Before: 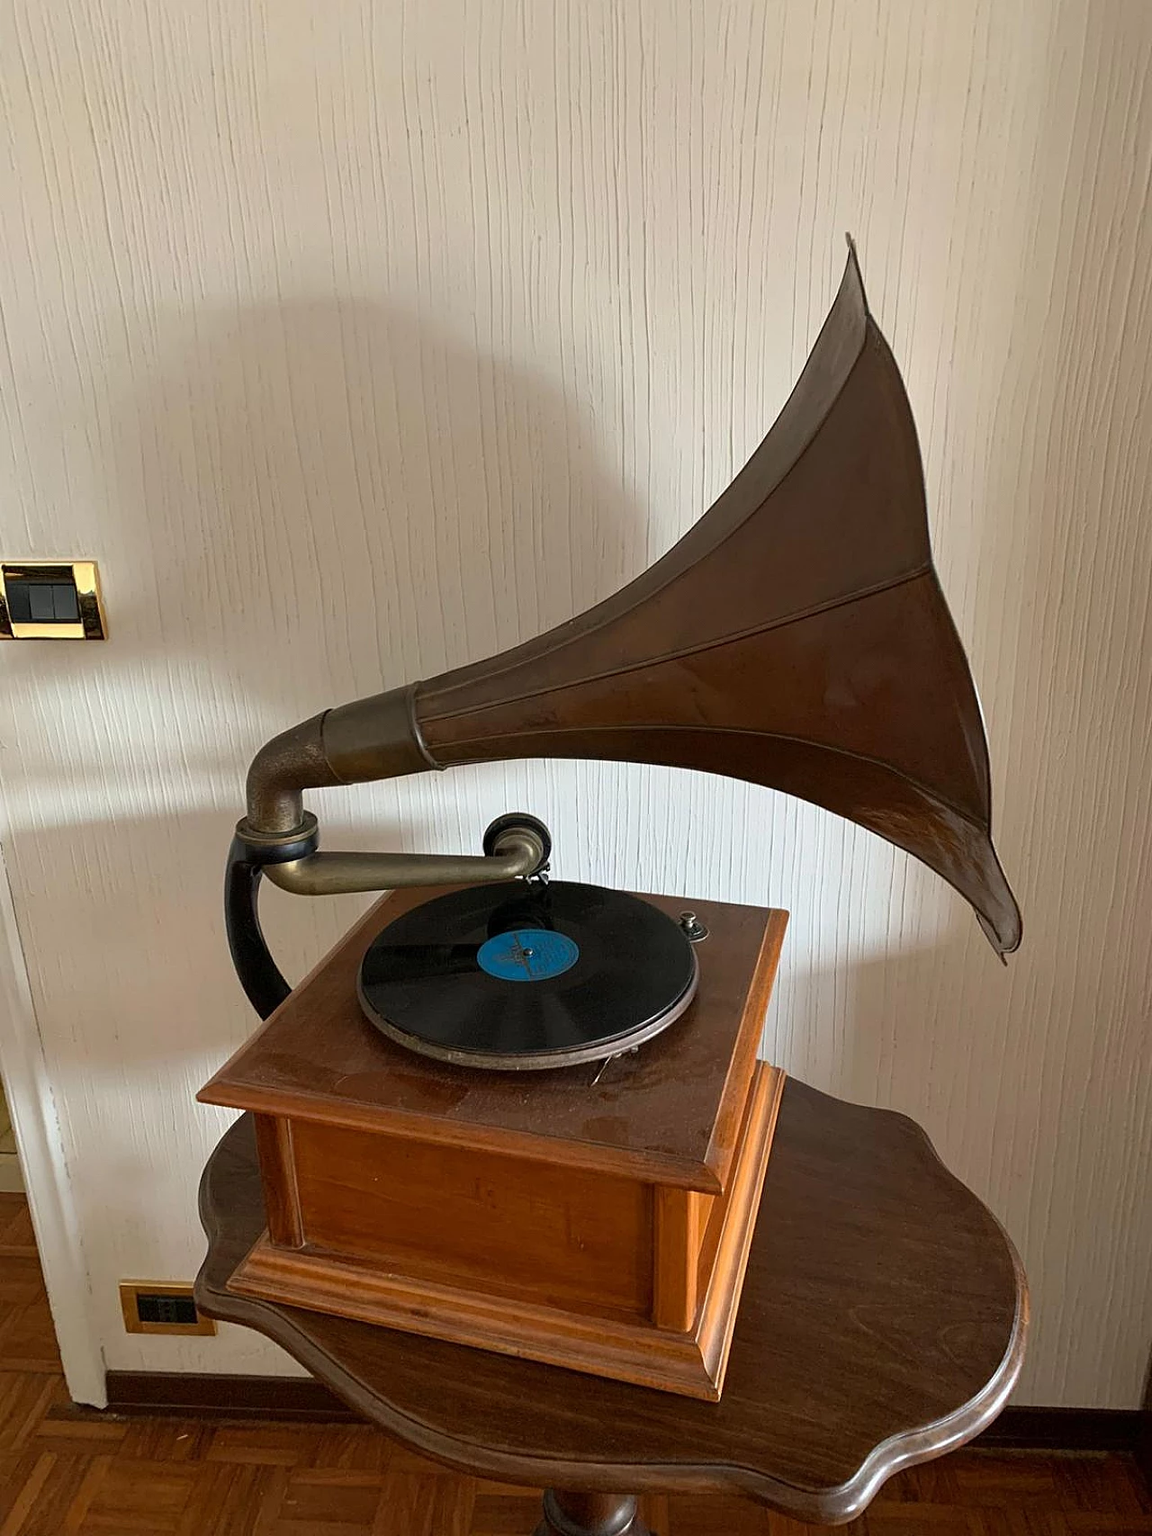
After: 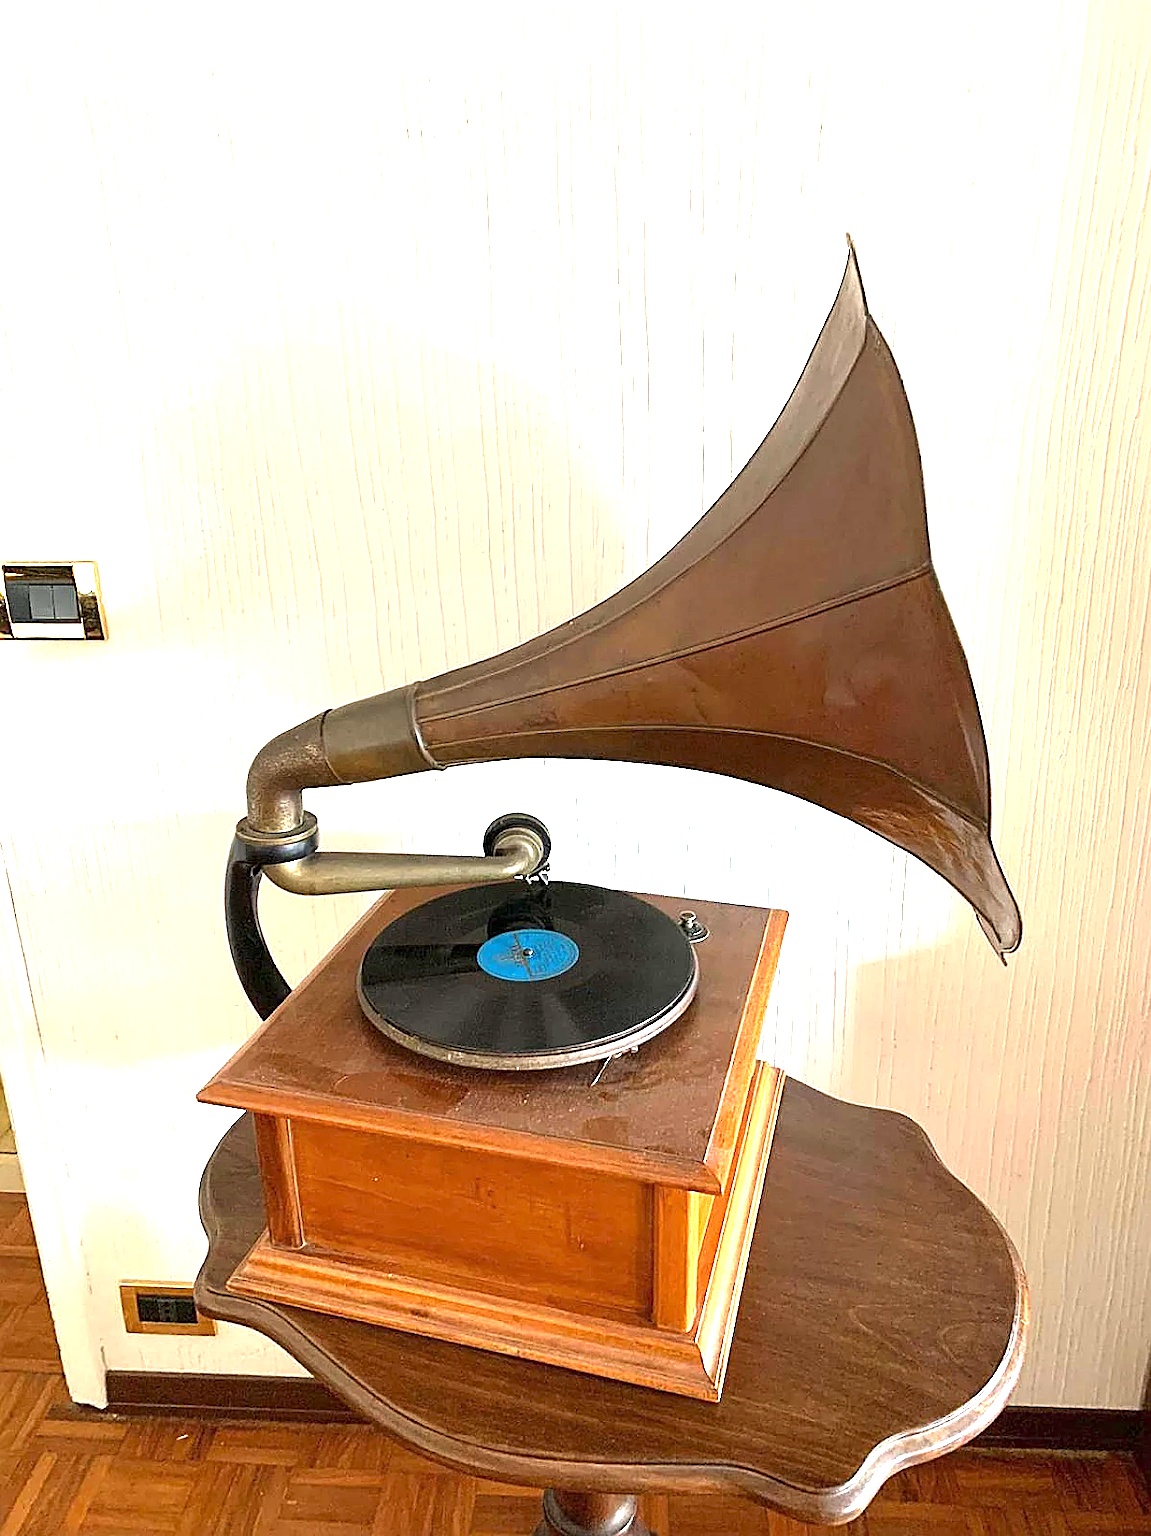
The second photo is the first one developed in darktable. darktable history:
sharpen: on, module defaults
exposure: exposure 2 EV, compensate exposure bias true, compensate highlight preservation false
